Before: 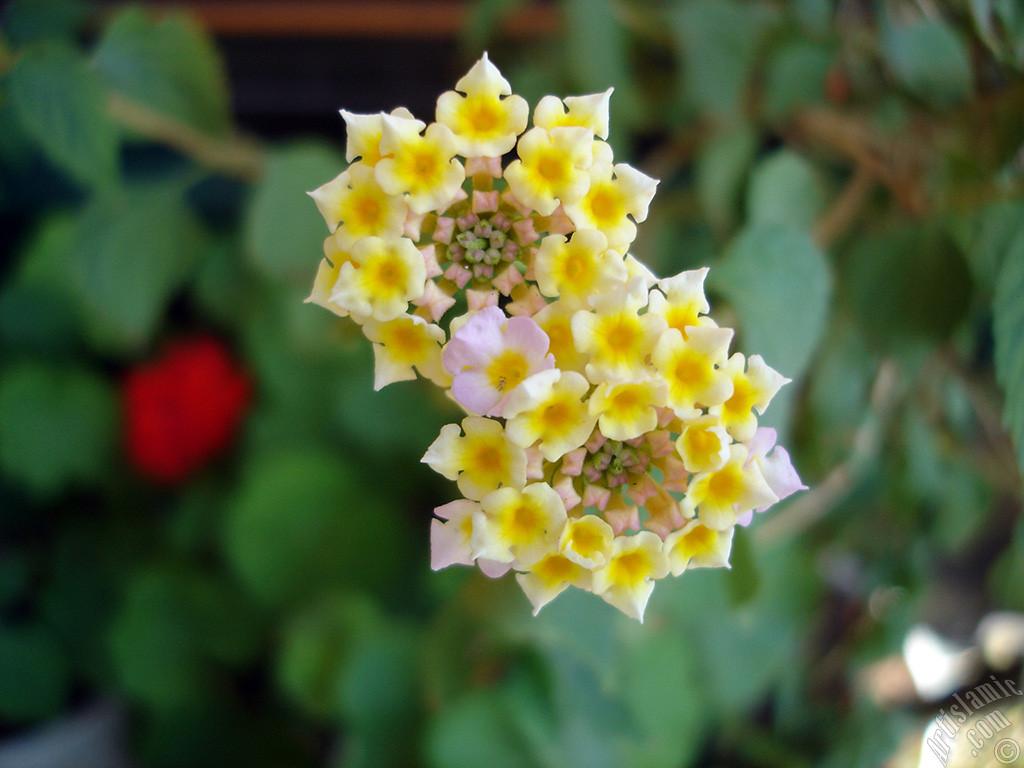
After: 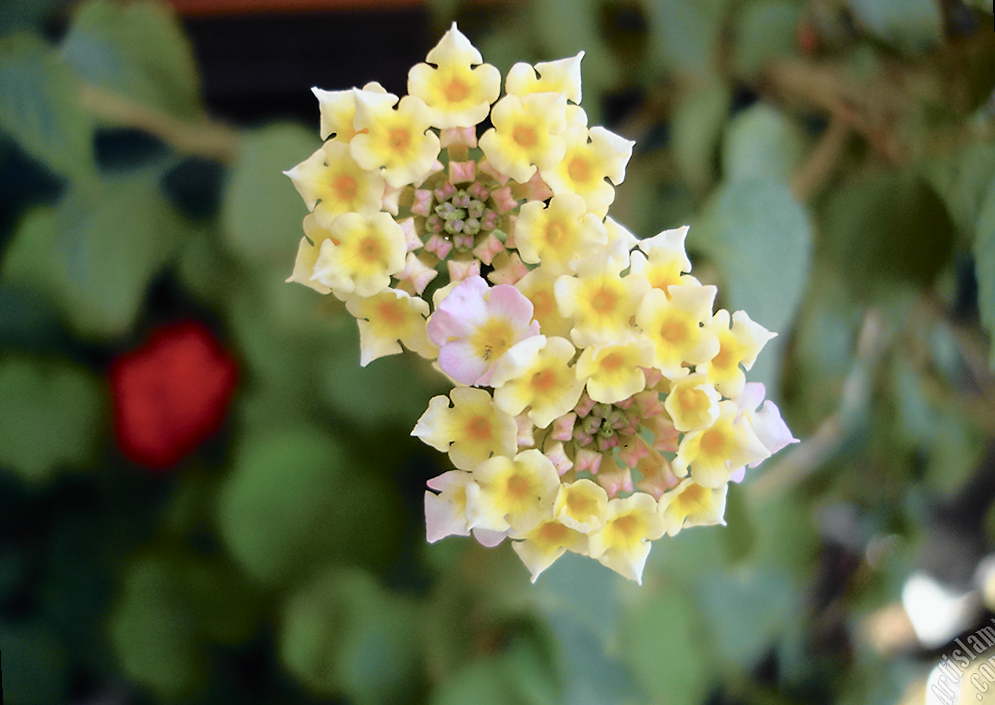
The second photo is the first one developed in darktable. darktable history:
rotate and perspective: rotation -3°, crop left 0.031, crop right 0.968, crop top 0.07, crop bottom 0.93
sharpen: radius 1.864, amount 0.398, threshold 1.271
tone curve: curves: ch0 [(0, 0.009) (0.105, 0.08) (0.195, 0.18) (0.283, 0.316) (0.384, 0.434) (0.485, 0.531) (0.638, 0.69) (0.81, 0.872) (1, 0.977)]; ch1 [(0, 0) (0.161, 0.092) (0.35, 0.33) (0.379, 0.401) (0.456, 0.469) (0.502, 0.5) (0.525, 0.514) (0.586, 0.604) (0.642, 0.645) (0.858, 0.817) (1, 0.942)]; ch2 [(0, 0) (0.371, 0.362) (0.437, 0.437) (0.48, 0.49) (0.53, 0.515) (0.56, 0.571) (0.622, 0.606) (0.881, 0.795) (1, 0.929)], color space Lab, independent channels, preserve colors none
